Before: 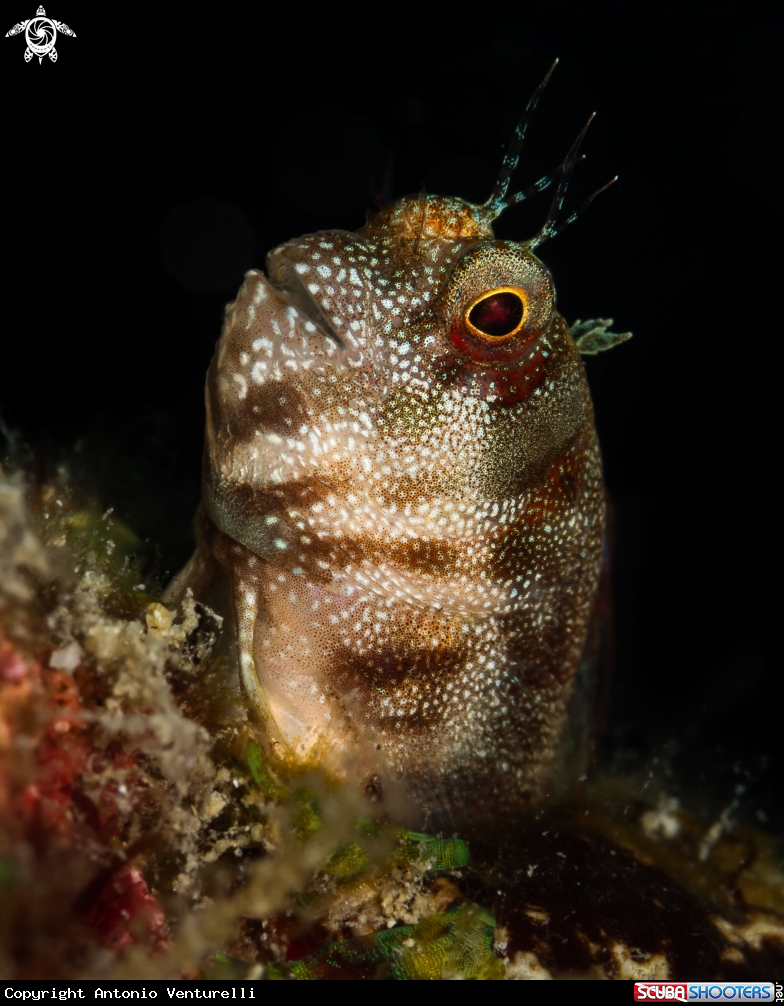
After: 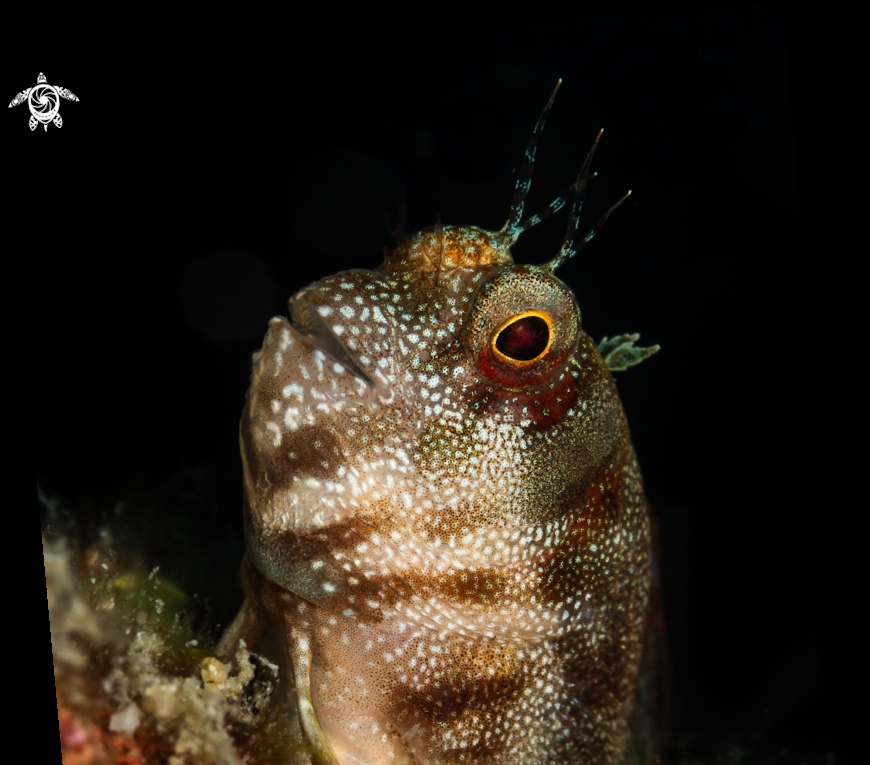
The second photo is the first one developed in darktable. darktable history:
rotate and perspective: rotation -5.2°, automatic cropping off
crop: bottom 28.576%
